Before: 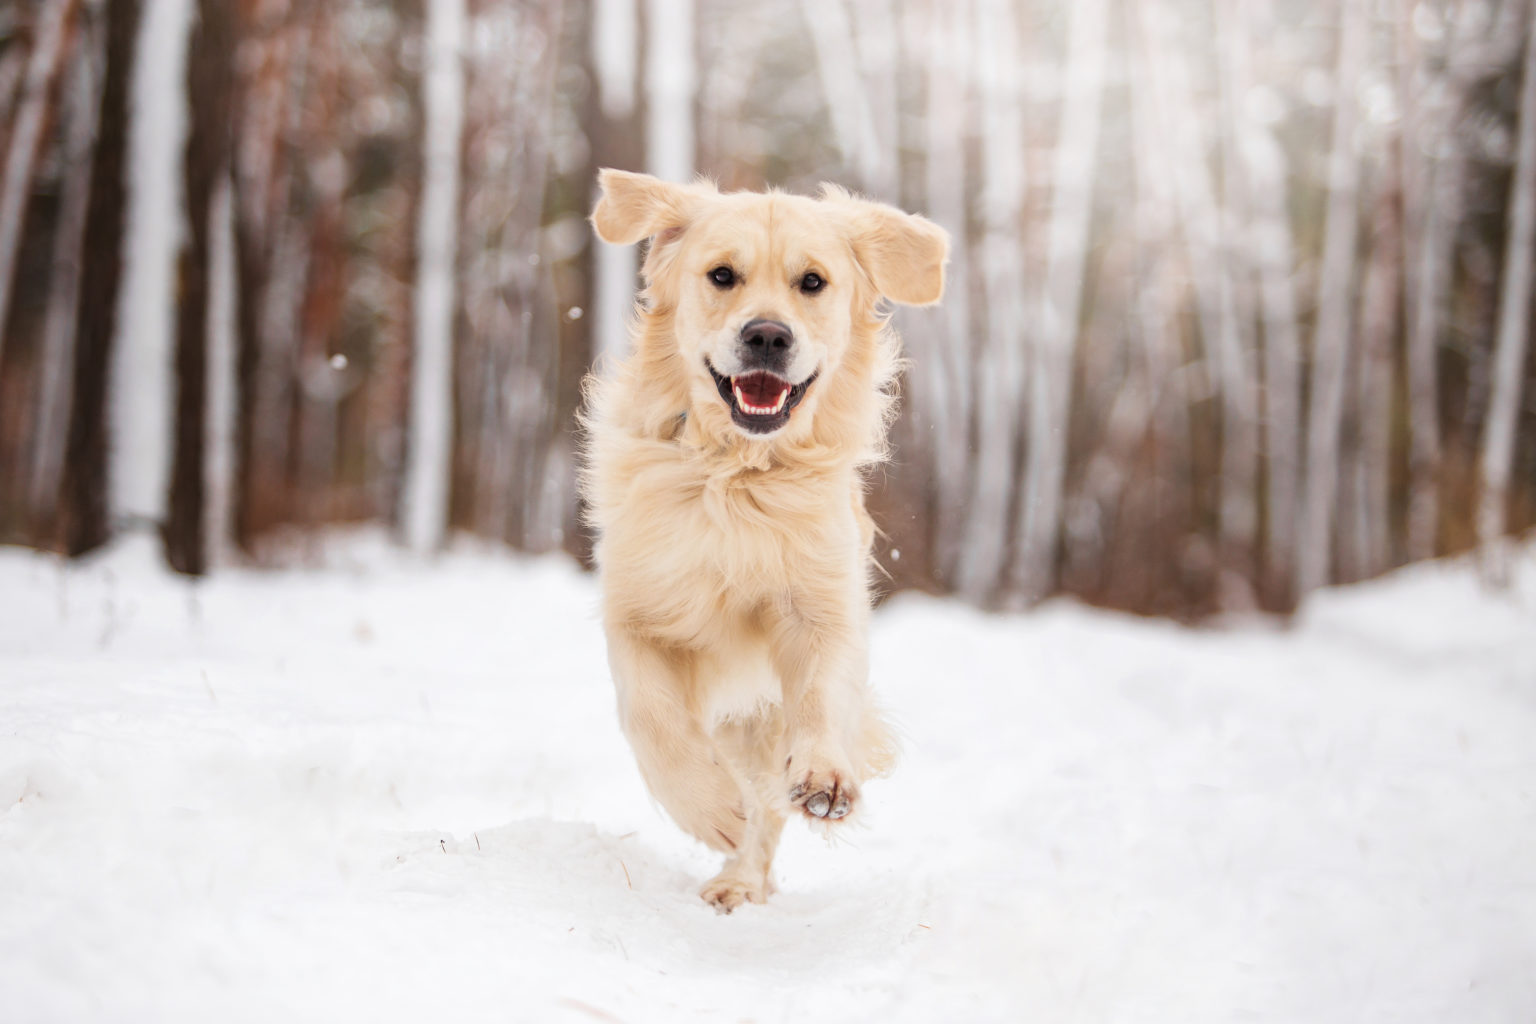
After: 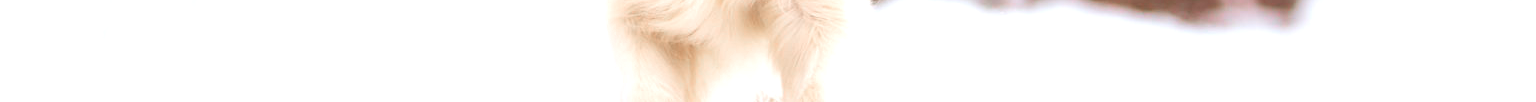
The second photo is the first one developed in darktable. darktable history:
color correction: saturation 1.11
crop and rotate: top 59.084%, bottom 30.916%
color zones: curves: ch1 [(0, 0.708) (0.088, 0.648) (0.245, 0.187) (0.429, 0.326) (0.571, 0.498) (0.714, 0.5) (0.857, 0.5) (1, 0.708)]
white balance: red 0.974, blue 1.044
exposure: exposure 0.64 EV, compensate highlight preservation false
base curve: curves: ch0 [(0, 0) (0.472, 0.508) (1, 1)]
